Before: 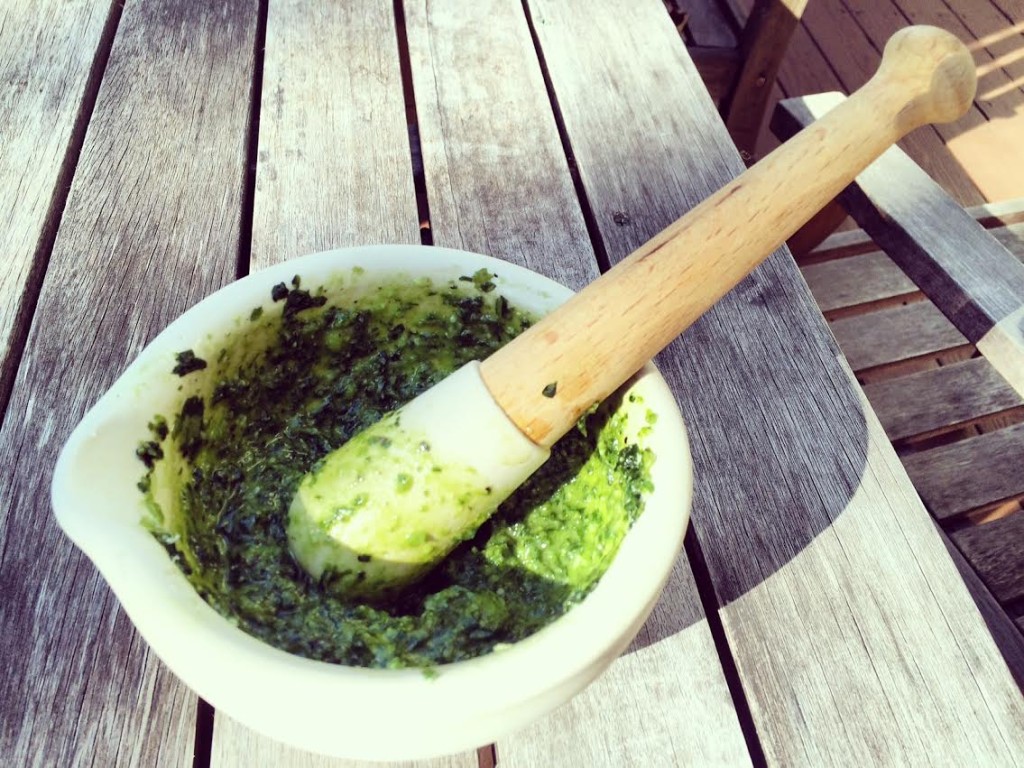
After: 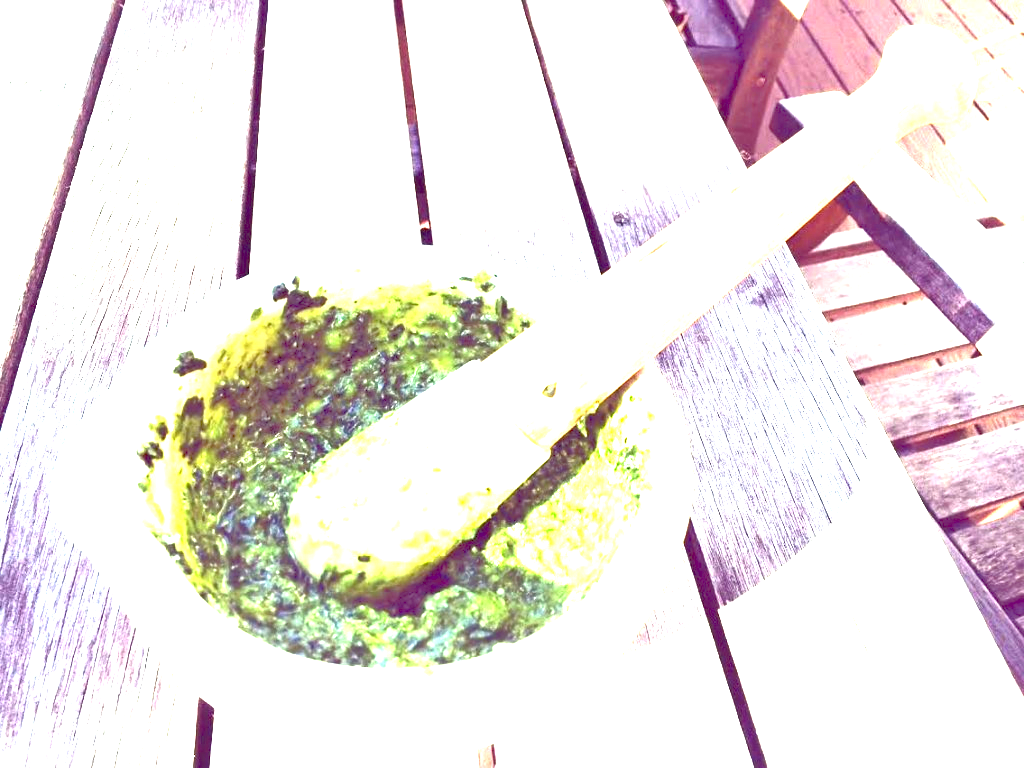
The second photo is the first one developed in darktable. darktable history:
color correction: highlights a* -2.49, highlights b* 2.28
tone equalizer: -7 EV 0.145 EV, -6 EV 0.619 EV, -5 EV 1.12 EV, -4 EV 1.33 EV, -3 EV 1.14 EV, -2 EV 0.6 EV, -1 EV 0.16 EV
exposure: exposure 2.962 EV, compensate exposure bias true, compensate highlight preservation false
